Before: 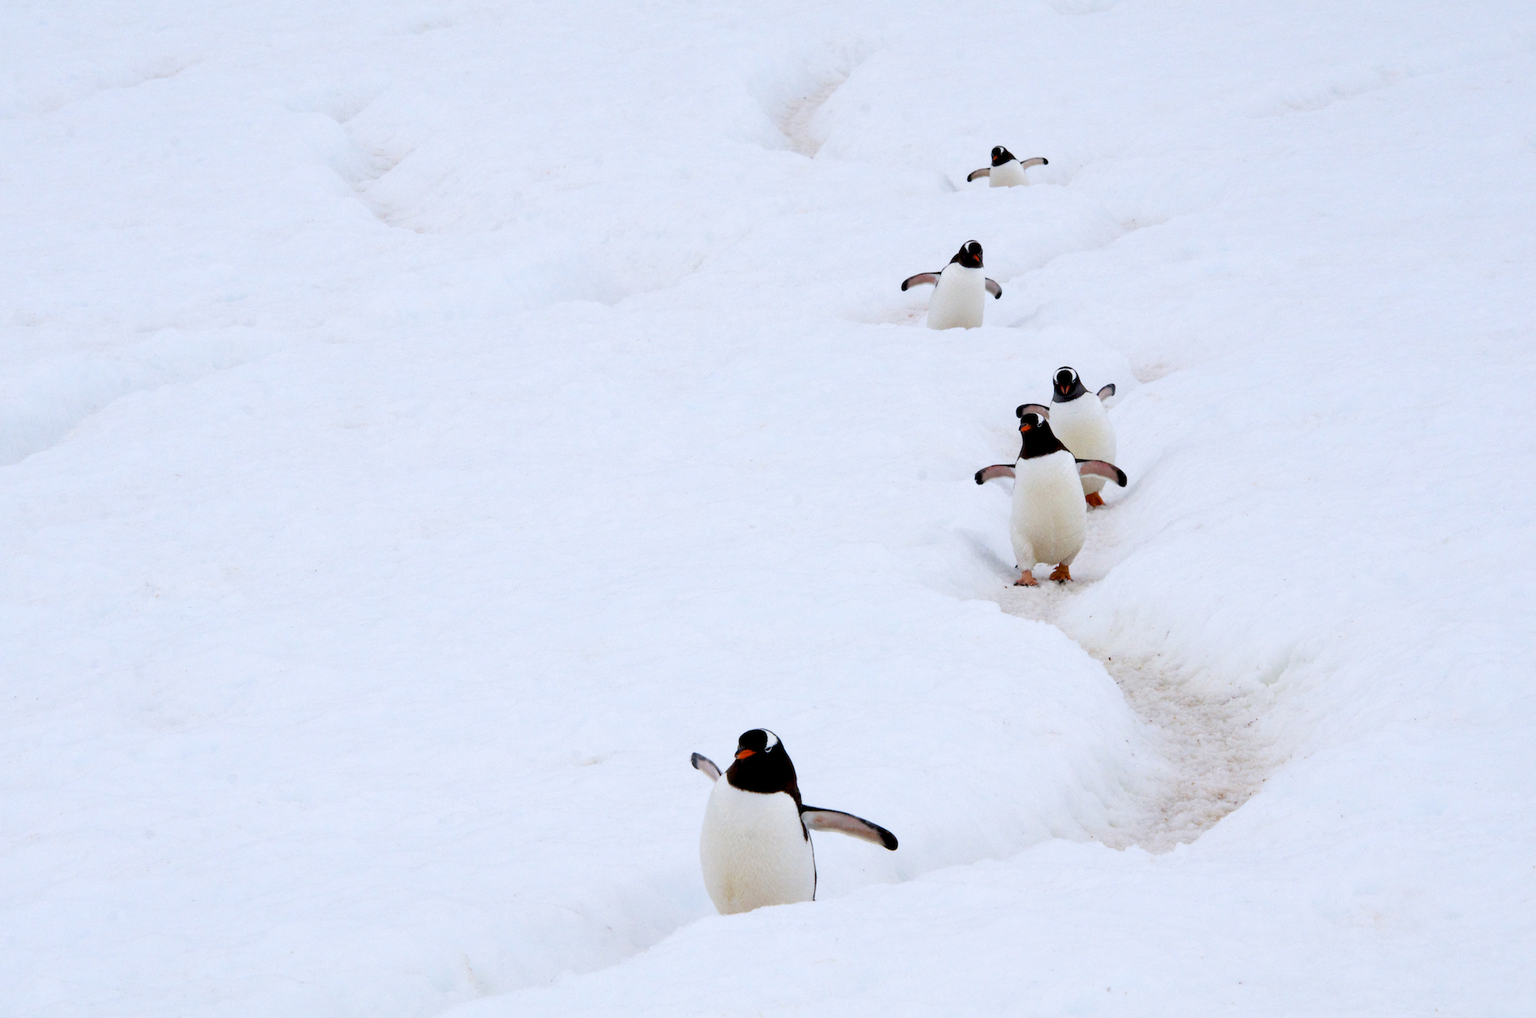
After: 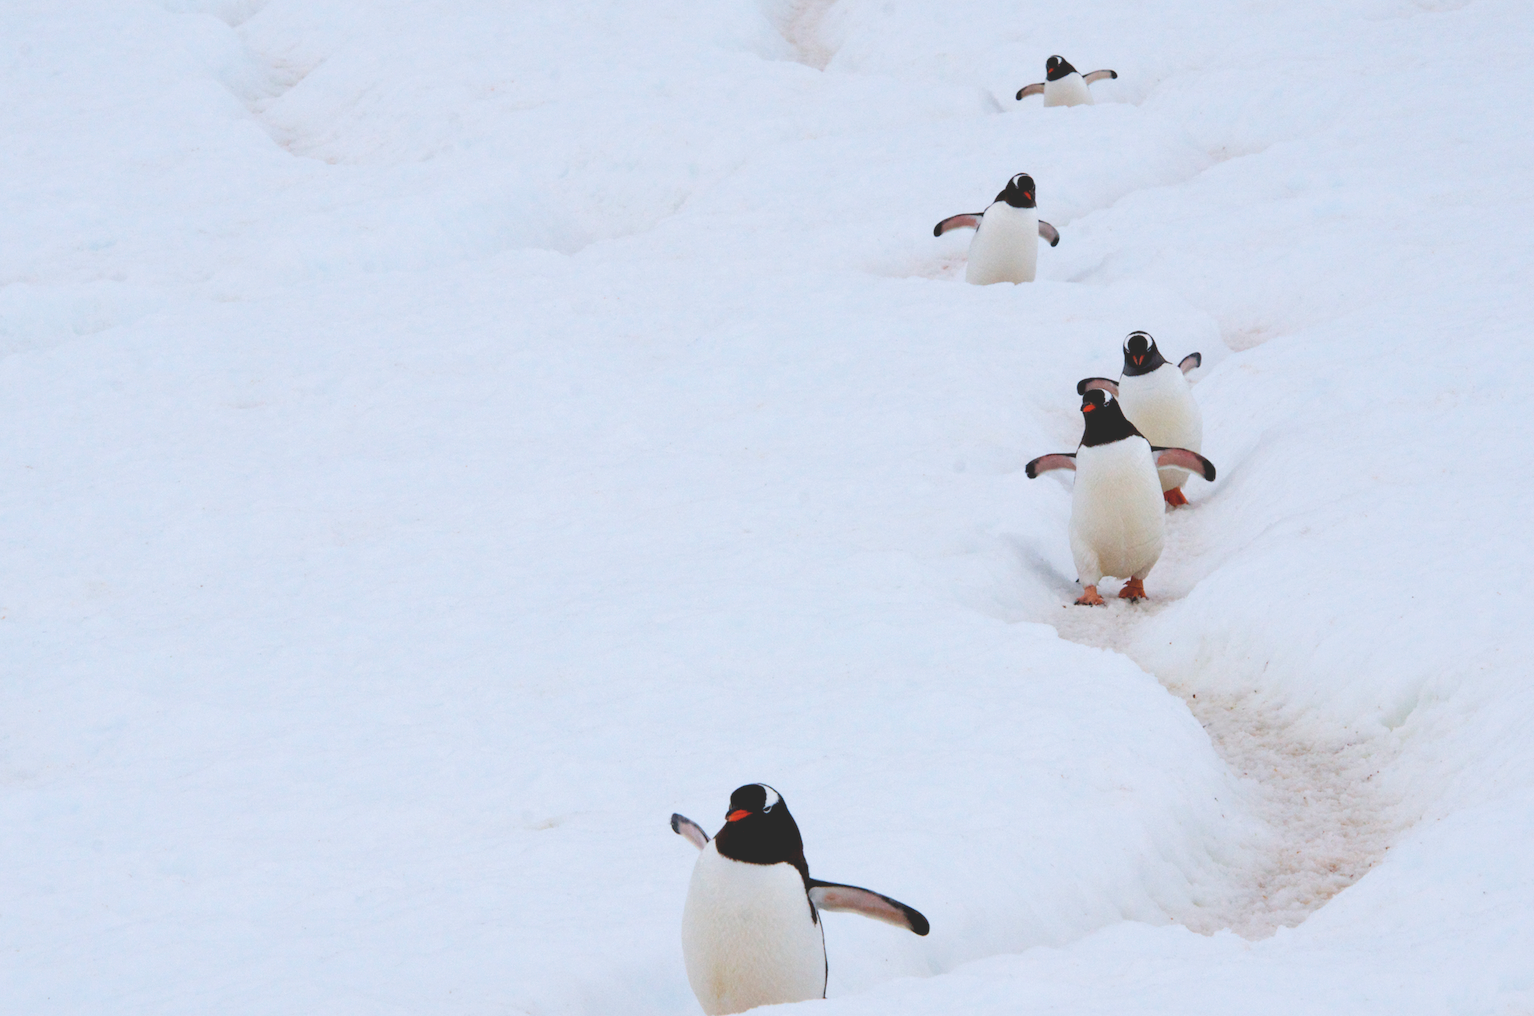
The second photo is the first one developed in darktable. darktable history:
exposure: black level correction -0.025, exposure -0.117 EV, compensate highlight preservation false
crop and rotate: left 10.071%, top 10.071%, right 10.02%, bottom 10.02%
